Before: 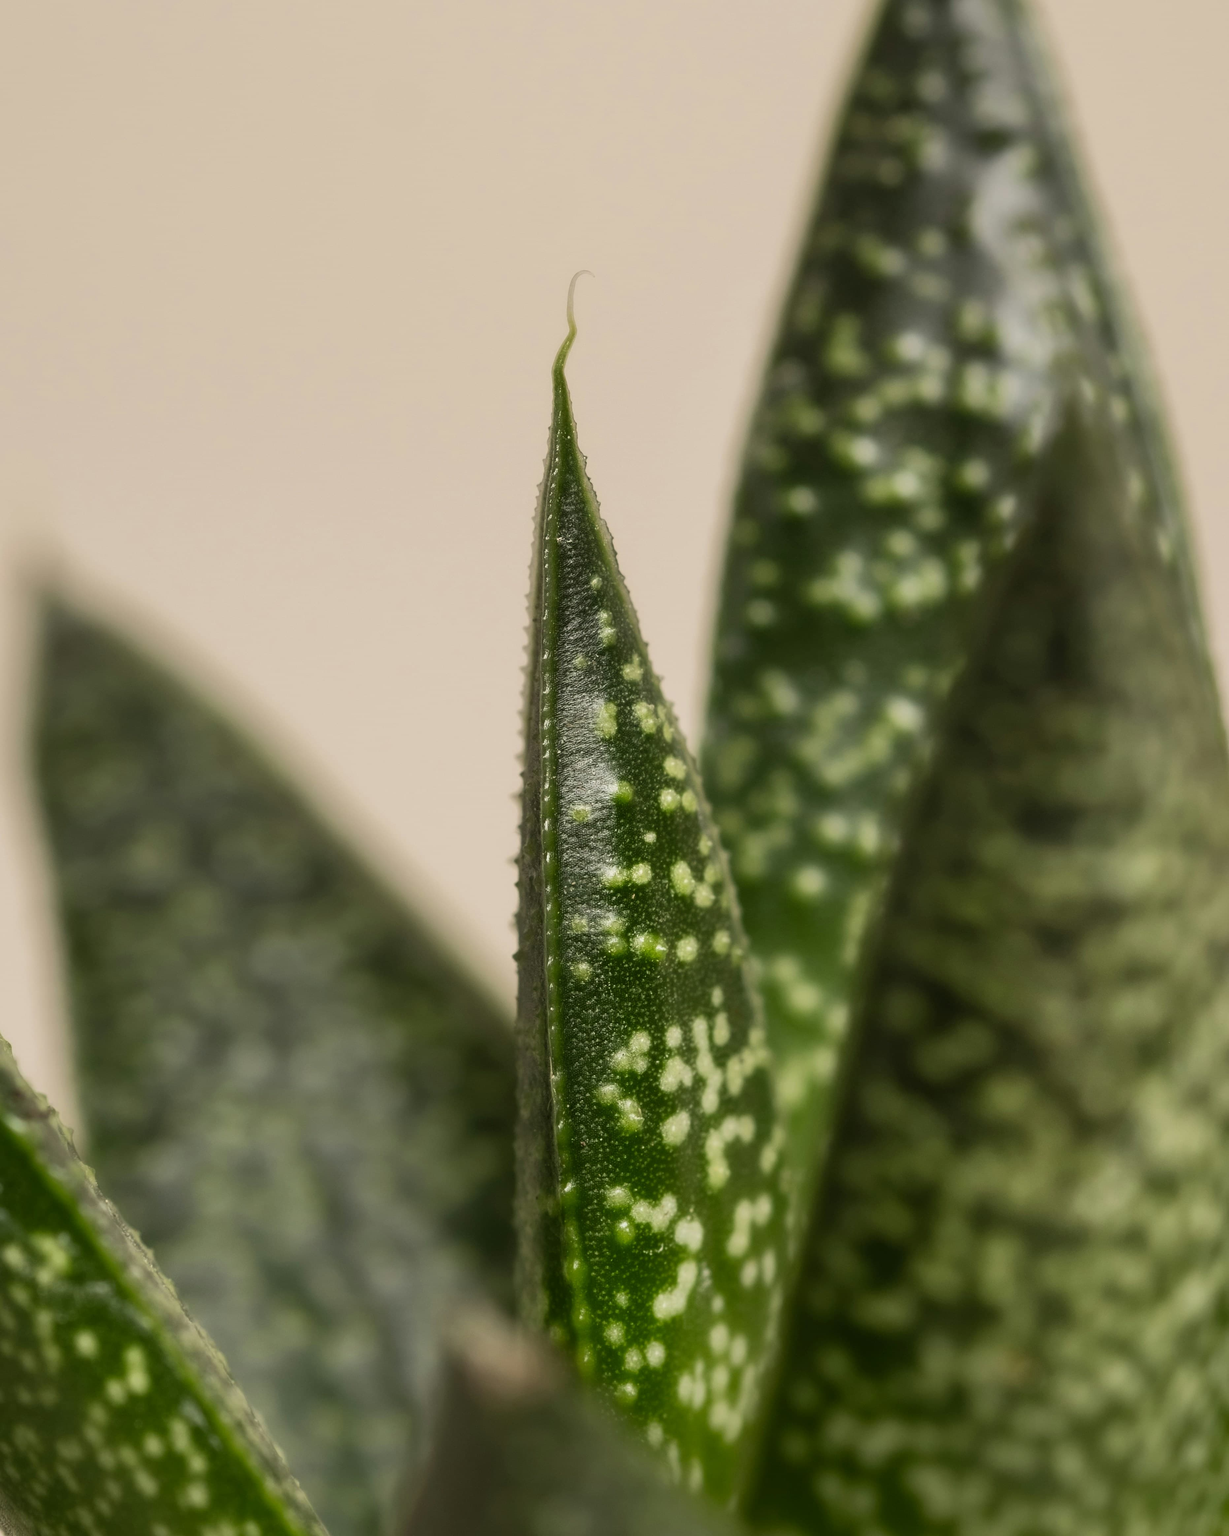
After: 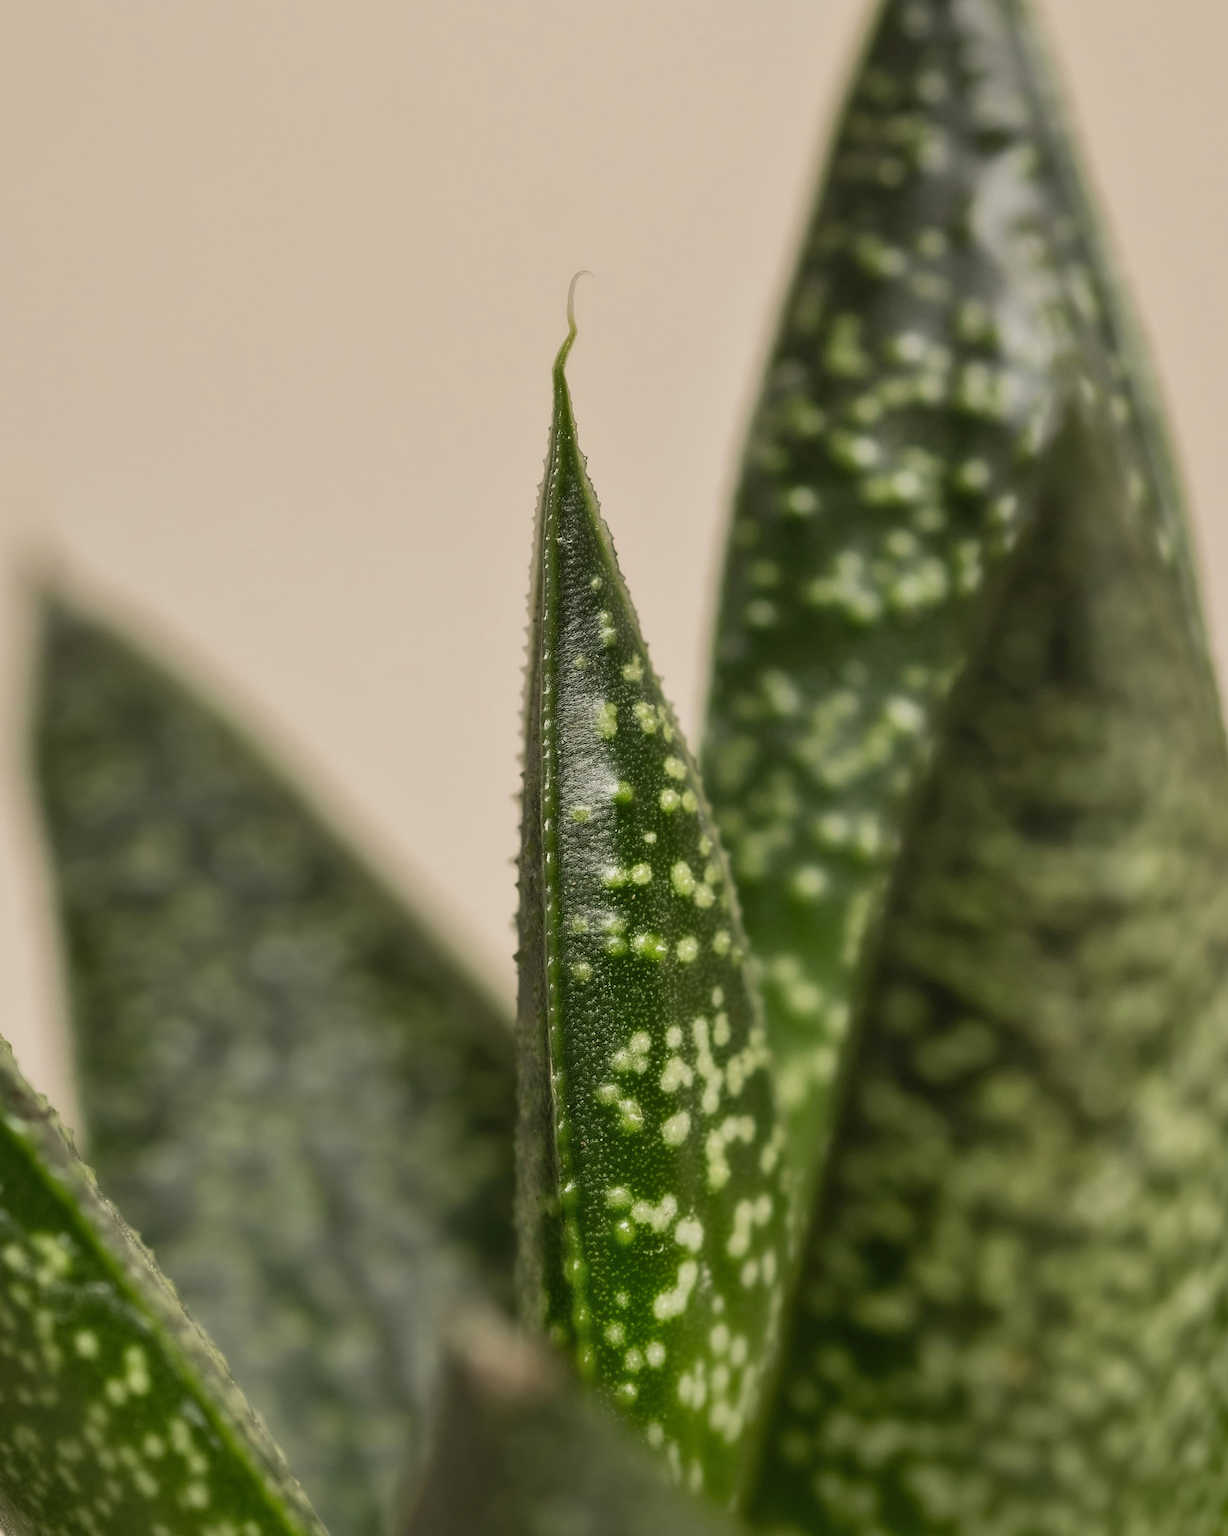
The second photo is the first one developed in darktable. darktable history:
shadows and highlights: shadows 36.37, highlights -27.81, soften with gaussian
